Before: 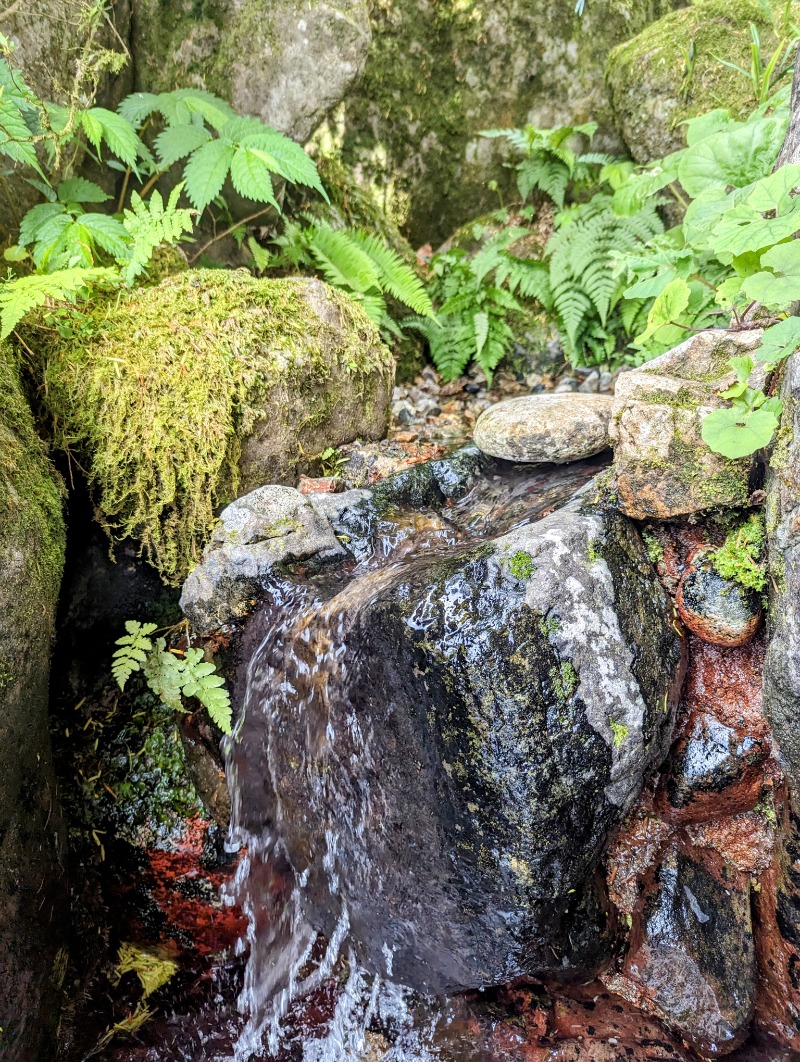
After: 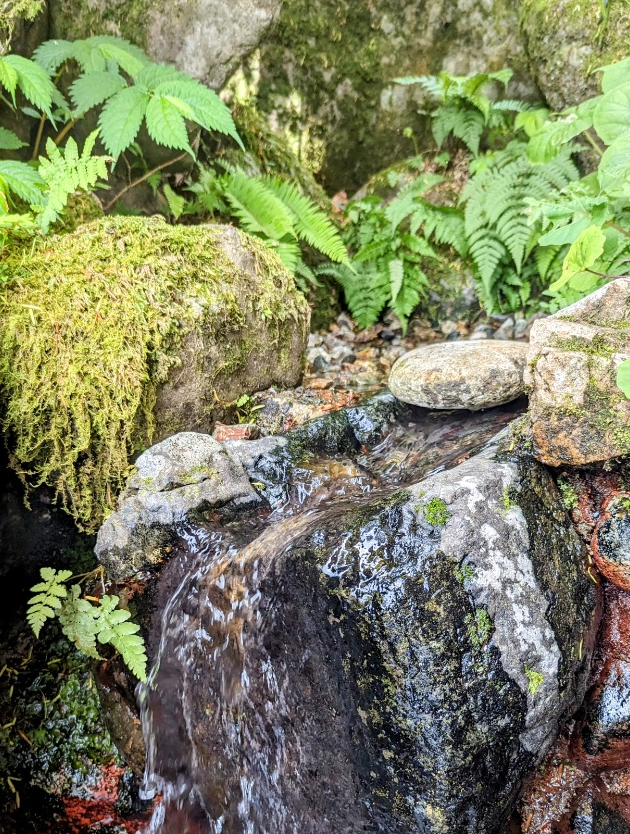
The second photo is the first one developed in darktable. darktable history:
crop and rotate: left 10.662%, top 5.012%, right 10.491%, bottom 16.43%
